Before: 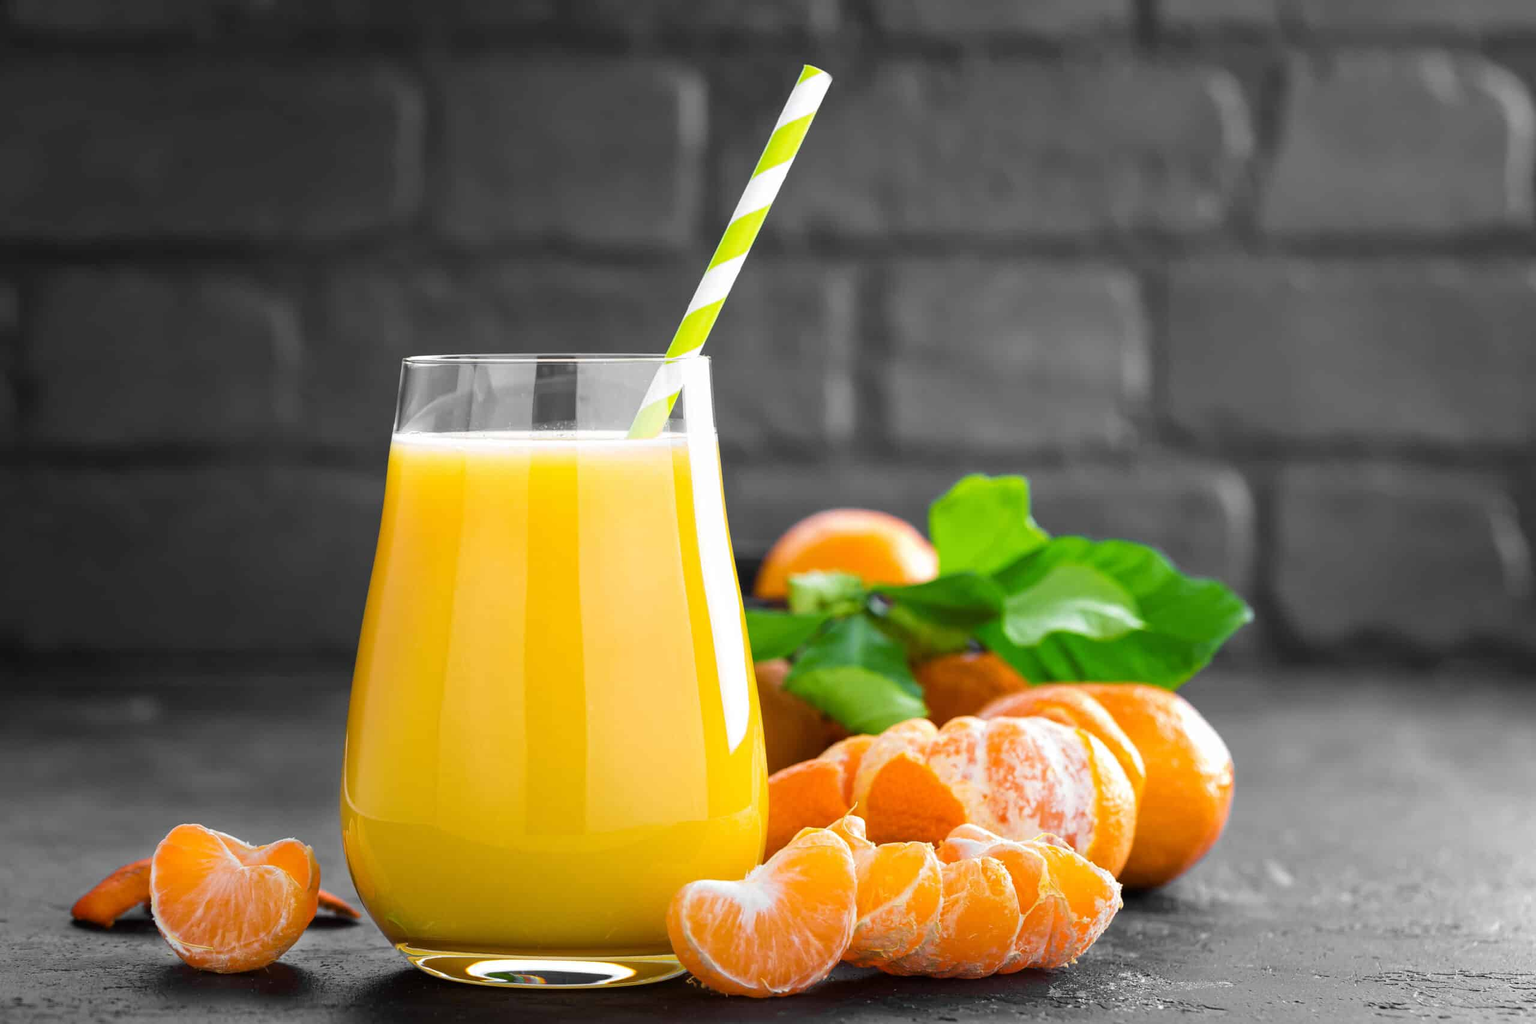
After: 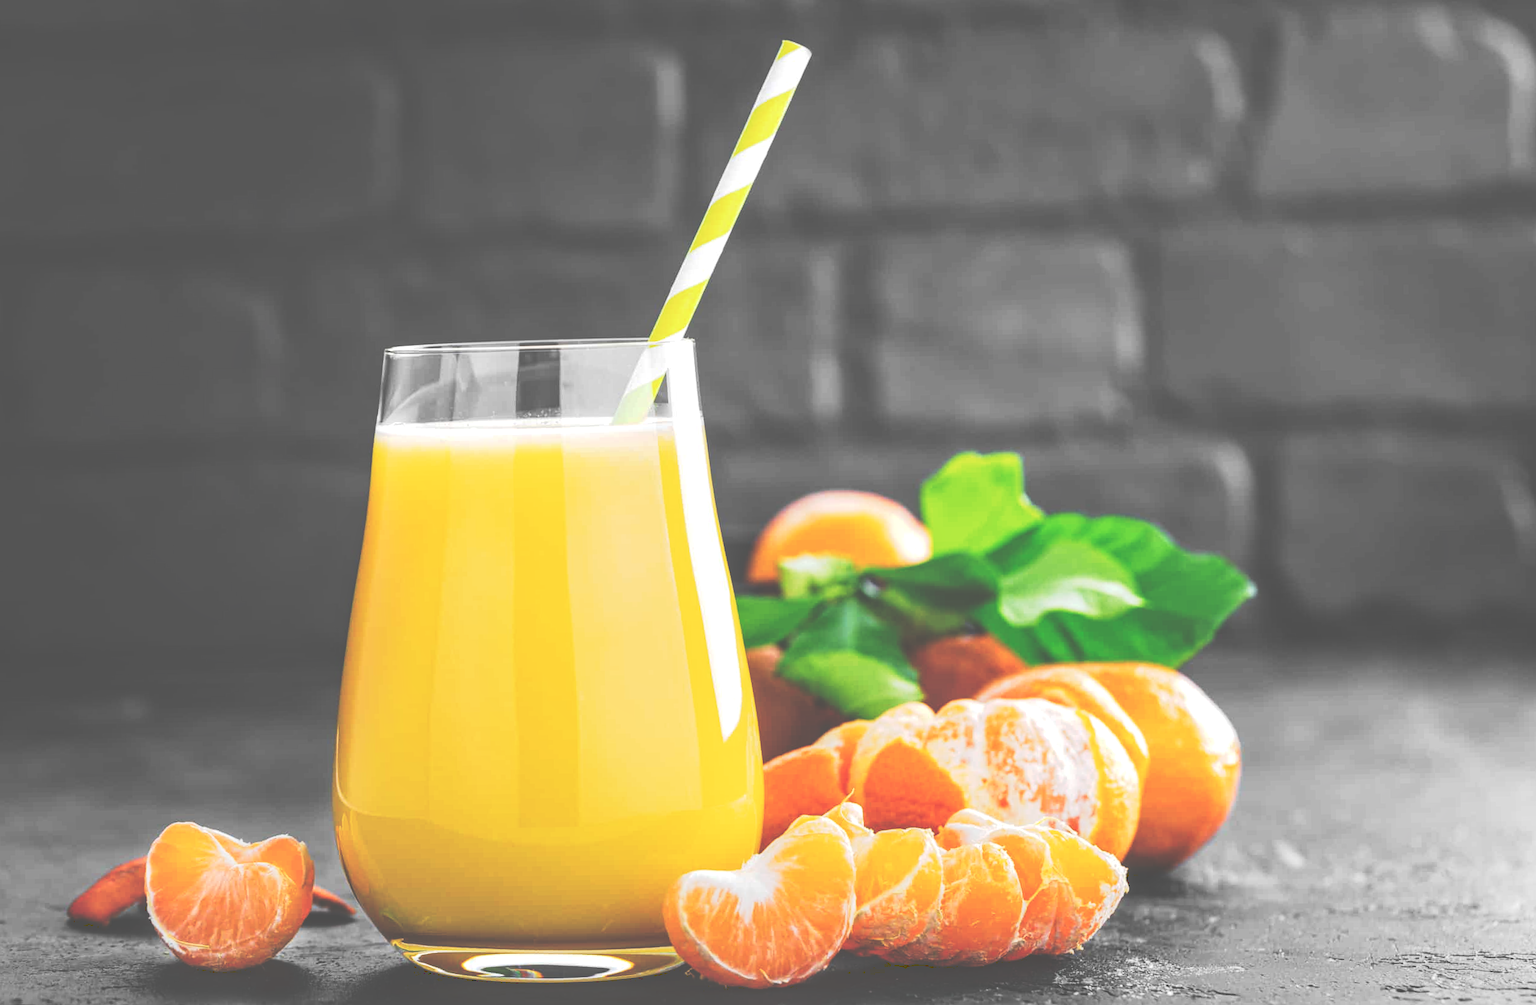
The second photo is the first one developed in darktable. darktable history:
tone curve: curves: ch0 [(0, 0) (0.003, 0.345) (0.011, 0.345) (0.025, 0.345) (0.044, 0.349) (0.069, 0.353) (0.1, 0.356) (0.136, 0.359) (0.177, 0.366) (0.224, 0.378) (0.277, 0.398) (0.335, 0.429) (0.399, 0.476) (0.468, 0.545) (0.543, 0.624) (0.623, 0.721) (0.709, 0.811) (0.801, 0.876) (0.898, 0.913) (1, 1)], preserve colors none
local contrast: on, module defaults
rotate and perspective: rotation -1.32°, lens shift (horizontal) -0.031, crop left 0.015, crop right 0.985, crop top 0.047, crop bottom 0.982
